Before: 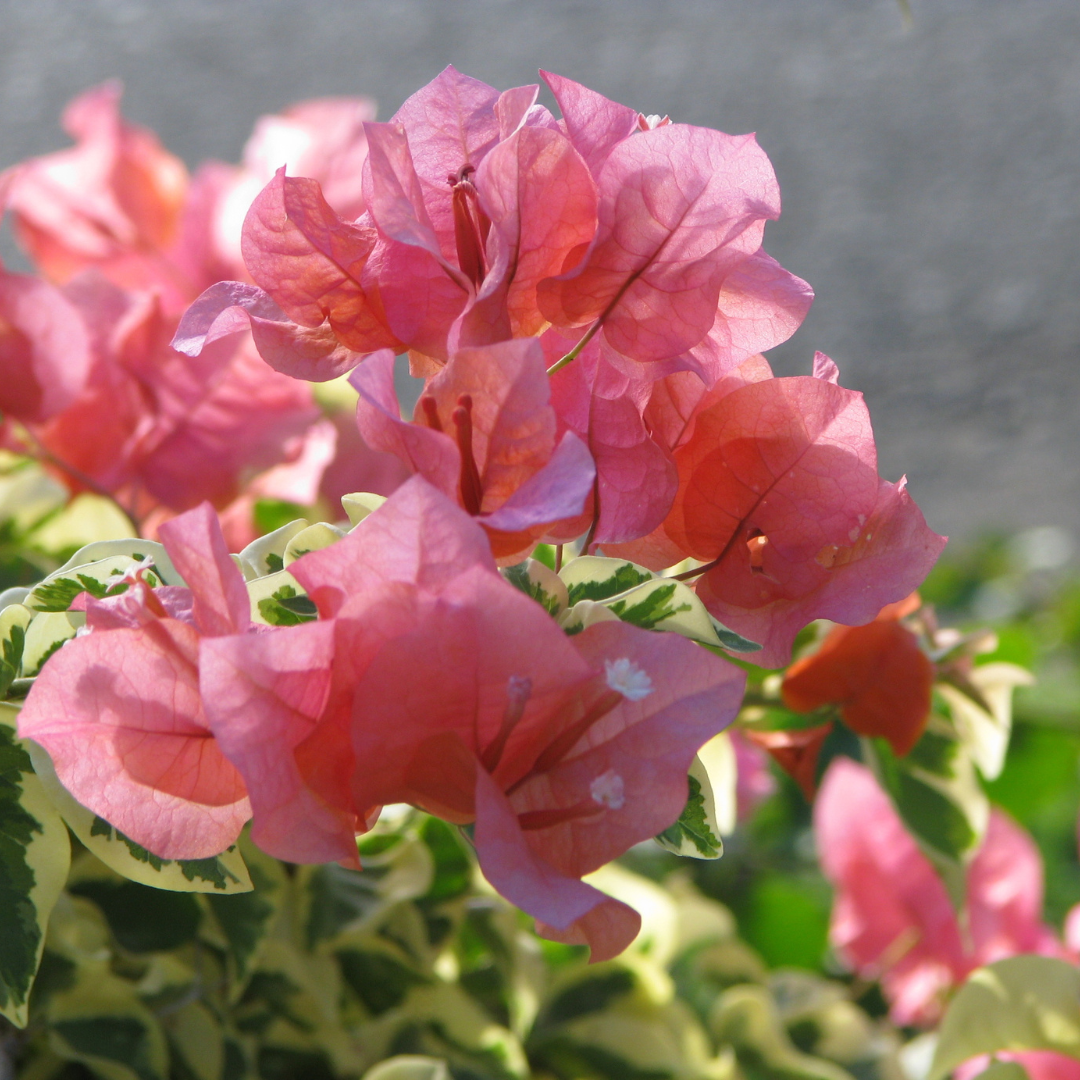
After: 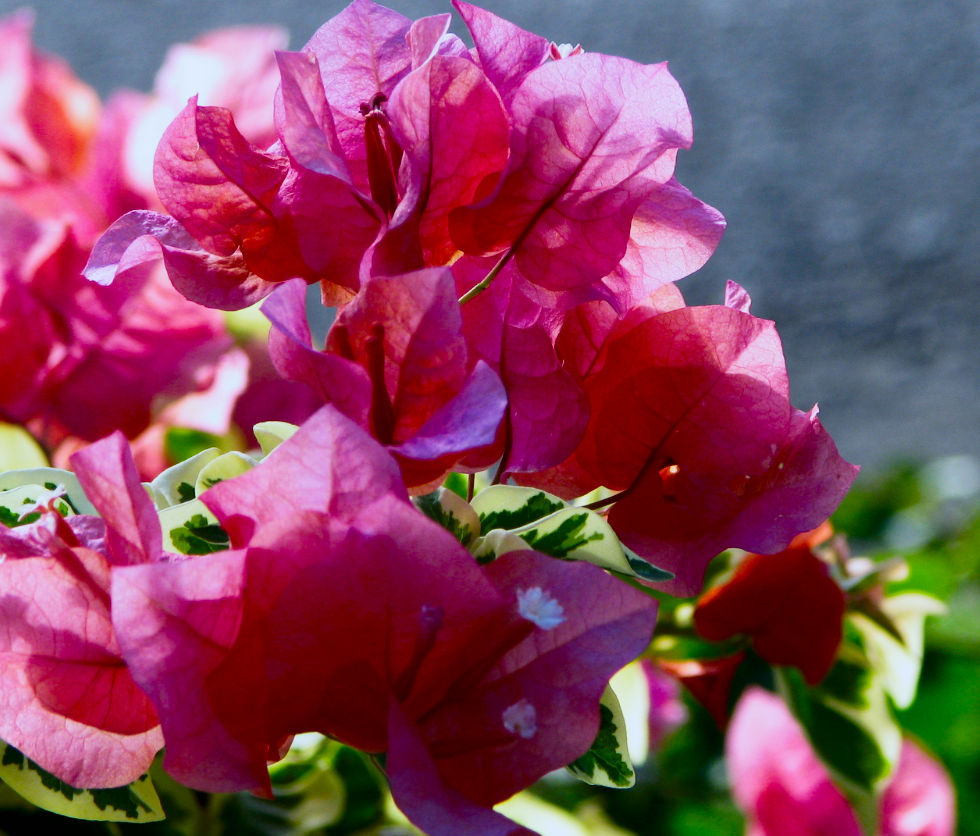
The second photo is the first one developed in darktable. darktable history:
filmic rgb: black relative exposure -5 EV, white relative exposure 3.5 EV, hardness 3.19, contrast 1.2, highlights saturation mix -50%
contrast brightness saturation: contrast 0.22, brightness -0.19, saturation 0.24
crop: left 8.155%, top 6.611%, bottom 15.385%
white balance: red 0.924, blue 1.095
haze removal: strength -0.05
color balance rgb: perceptual saturation grading › global saturation 34.05%, global vibrance 5.56%
